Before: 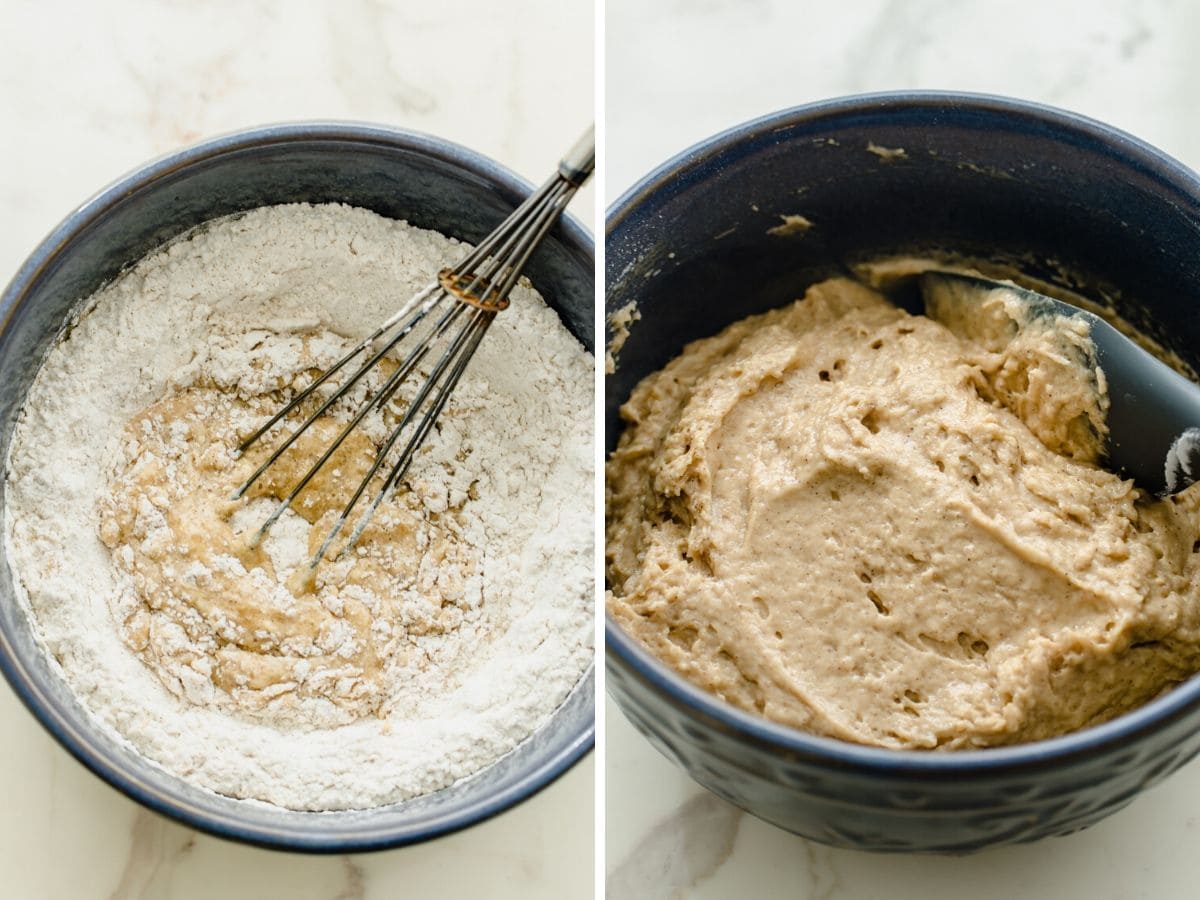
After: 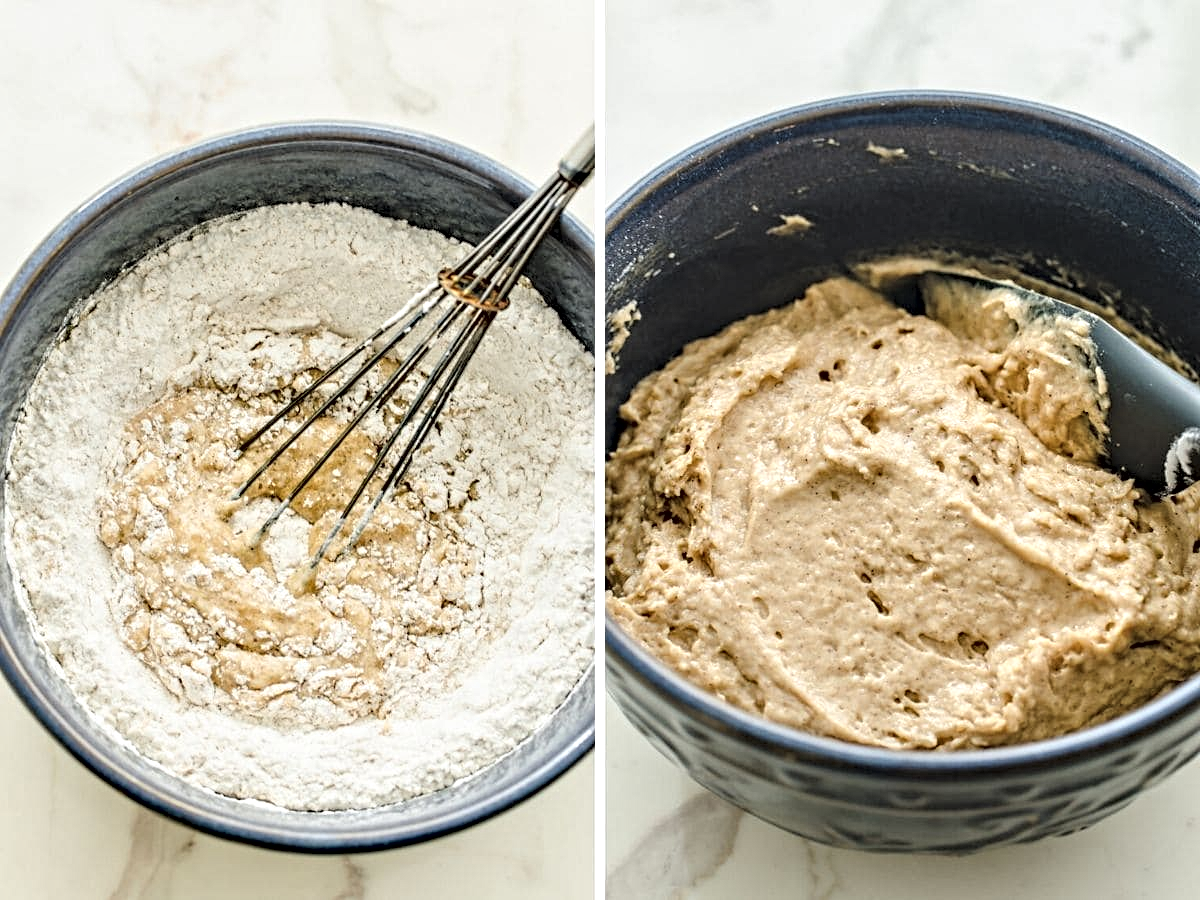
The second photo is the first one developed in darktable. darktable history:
exposure: black level correction -0.005, exposure 0.054 EV, compensate highlight preservation false
contrast equalizer: octaves 7, y [[0.5, 0.542, 0.583, 0.625, 0.667, 0.708], [0.5 ×6], [0.5 ×6], [0 ×6], [0 ×6]]
contrast brightness saturation: brightness 0.15
